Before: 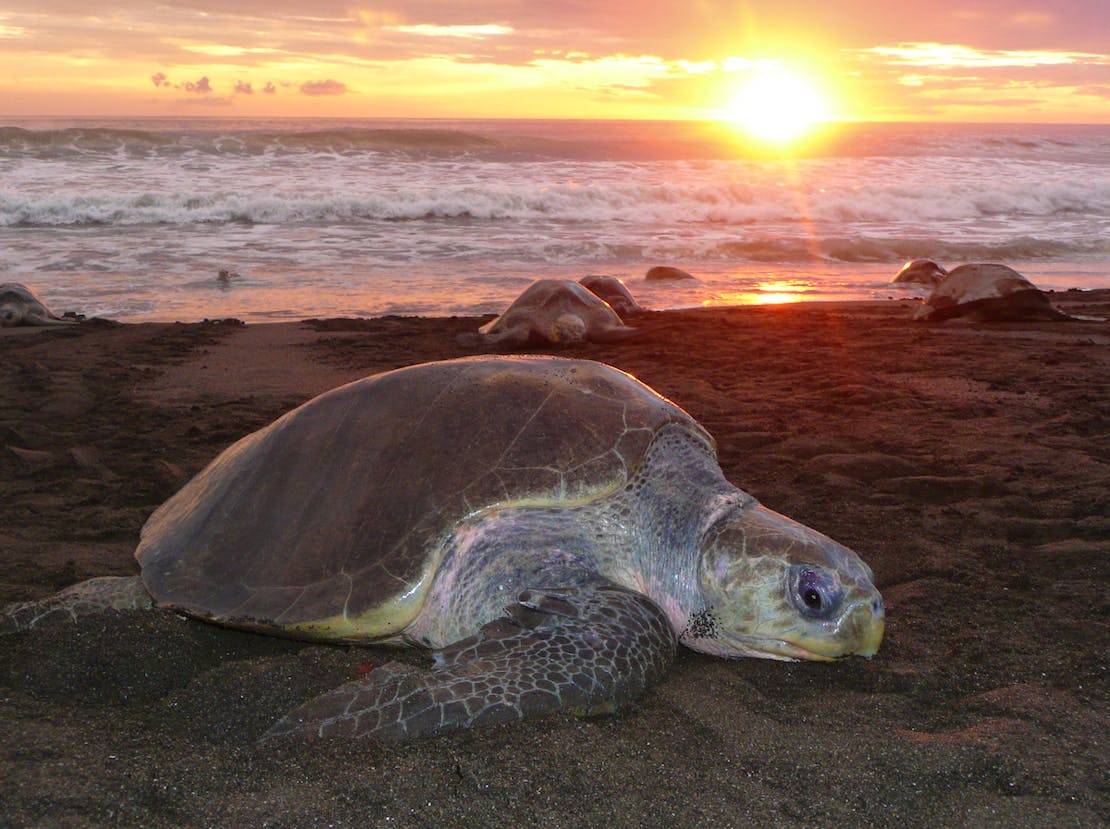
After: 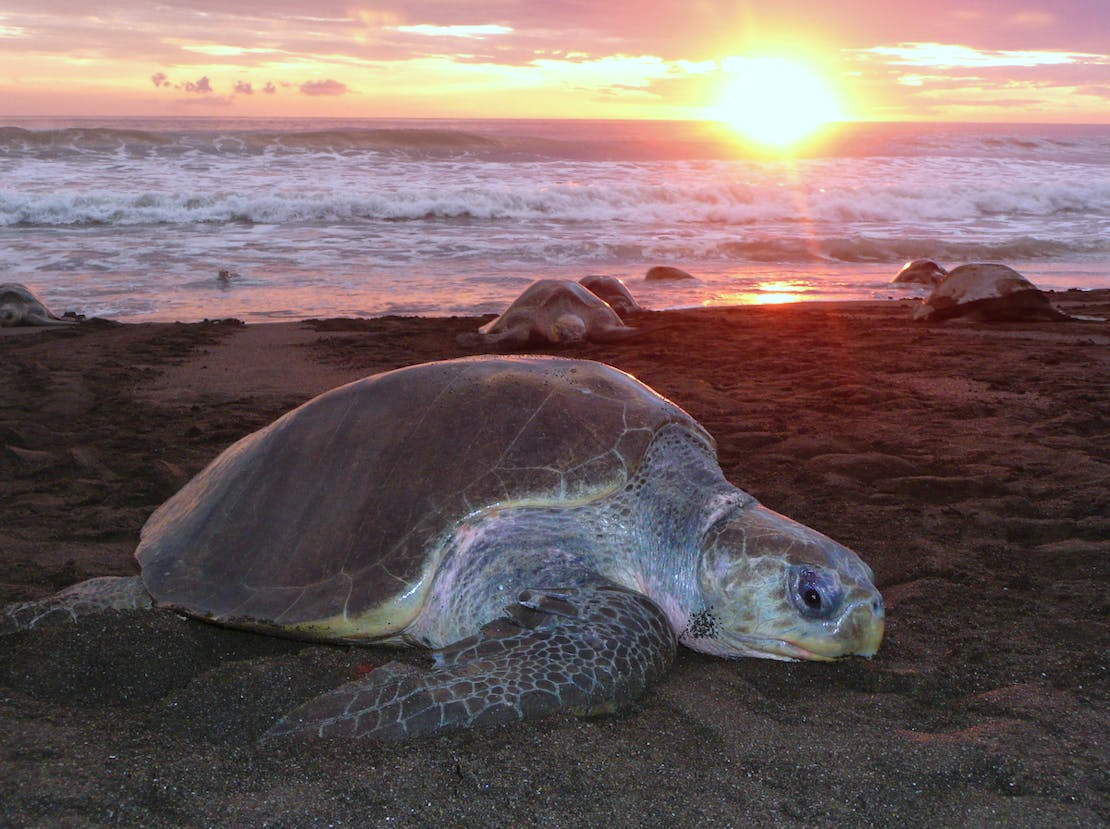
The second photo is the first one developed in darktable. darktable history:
color correction: highlights a* -2.23, highlights b* -18.55
